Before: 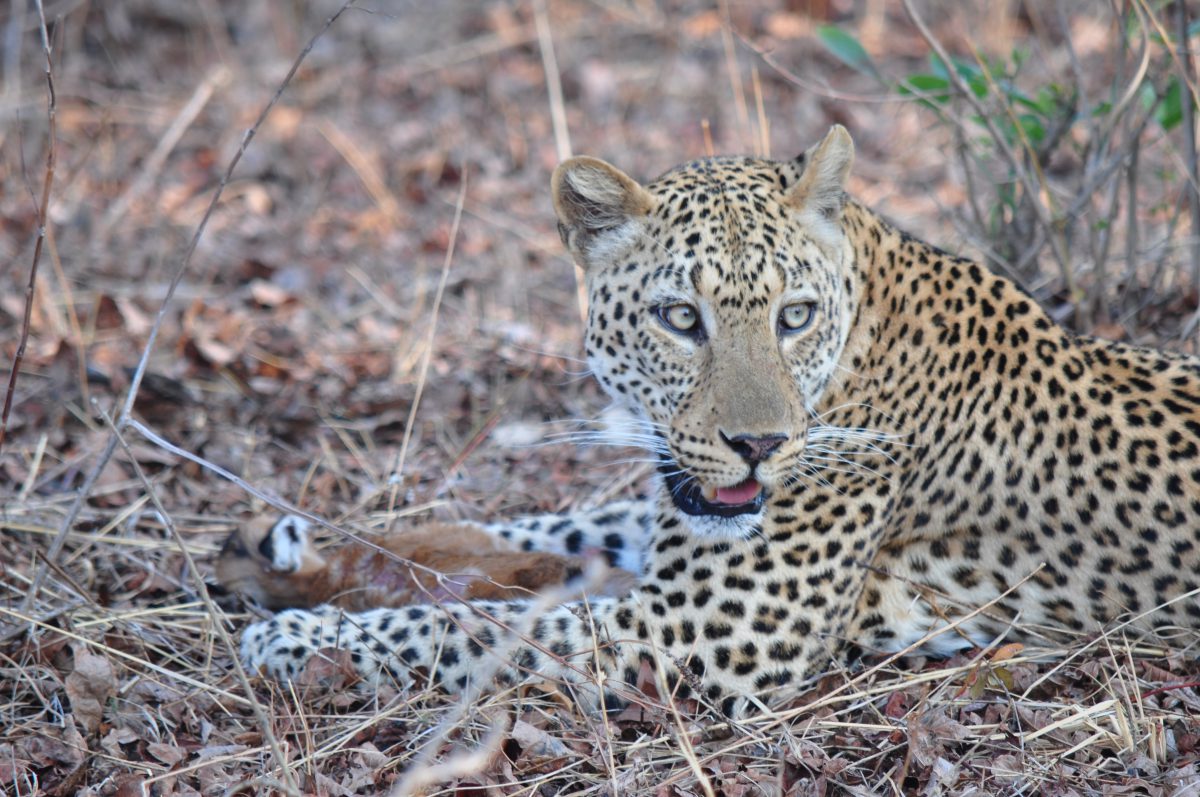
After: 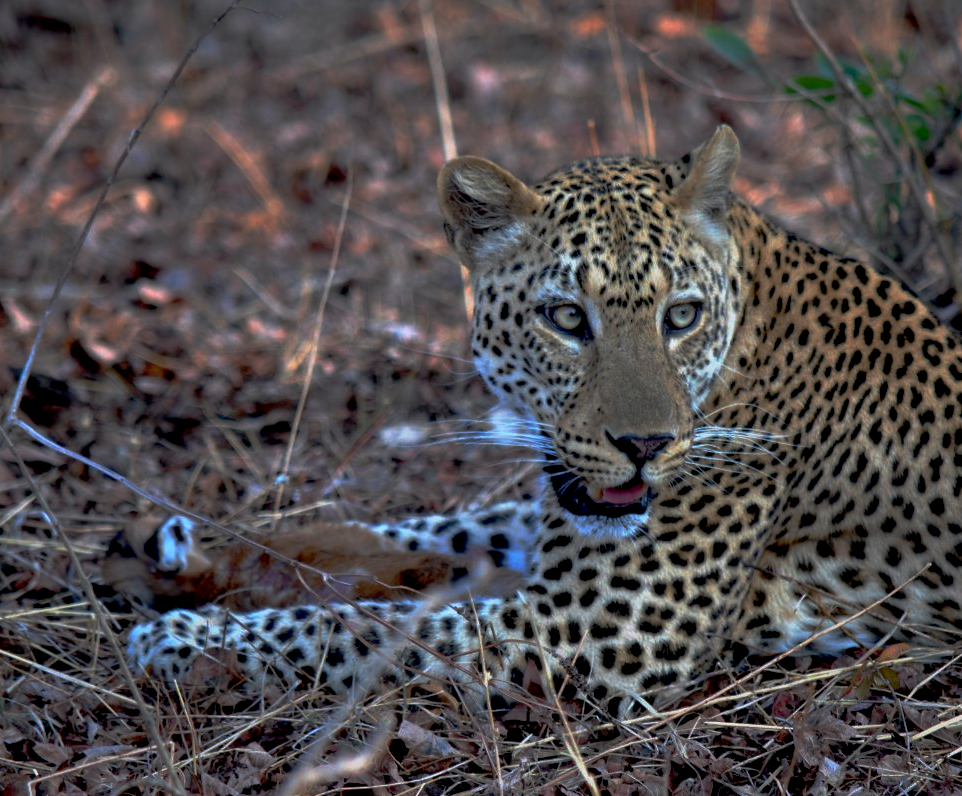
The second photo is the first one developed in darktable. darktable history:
base curve: curves: ch0 [(0, 0) (0.564, 0.291) (0.802, 0.731) (1, 1)], preserve colors none
exposure: black level correction 0.049, exposure 0.013 EV, compensate exposure bias true, compensate highlight preservation false
crop and rotate: left 9.505%, right 10.294%
